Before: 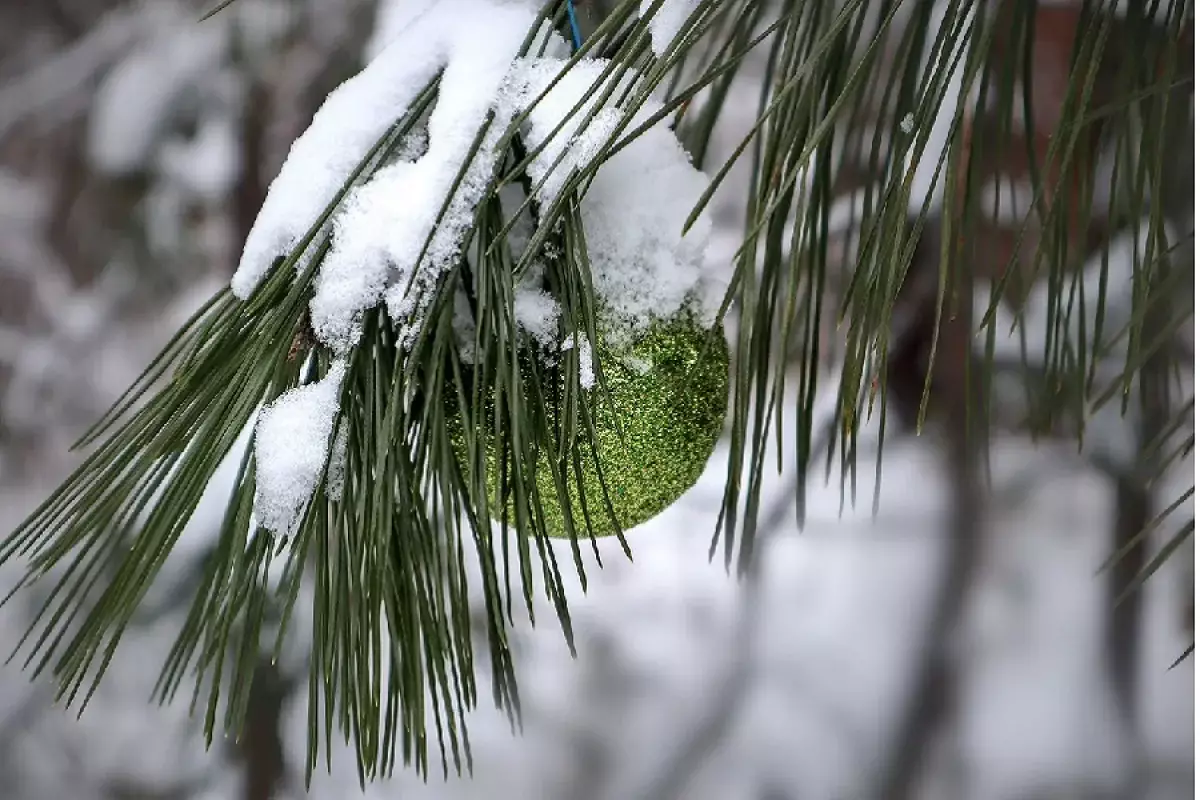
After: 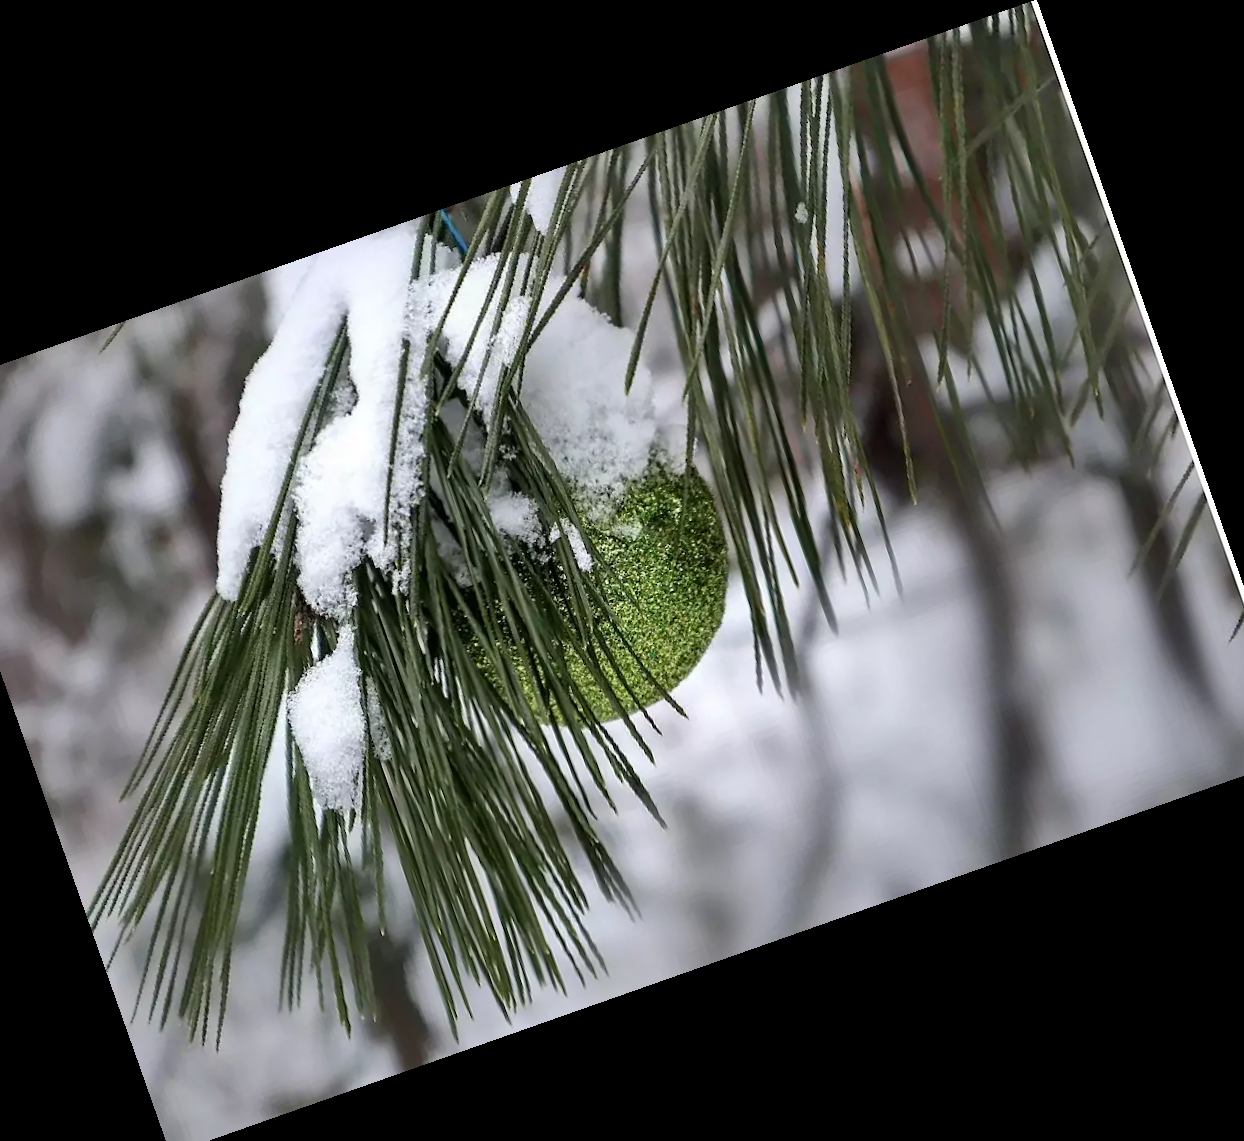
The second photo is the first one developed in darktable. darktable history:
crop and rotate: angle 19.43°, left 6.812%, right 4.125%, bottom 1.087%
rotate and perspective: automatic cropping original format, crop left 0, crop top 0
shadows and highlights: shadows 52.34, highlights -28.23, soften with gaussian
